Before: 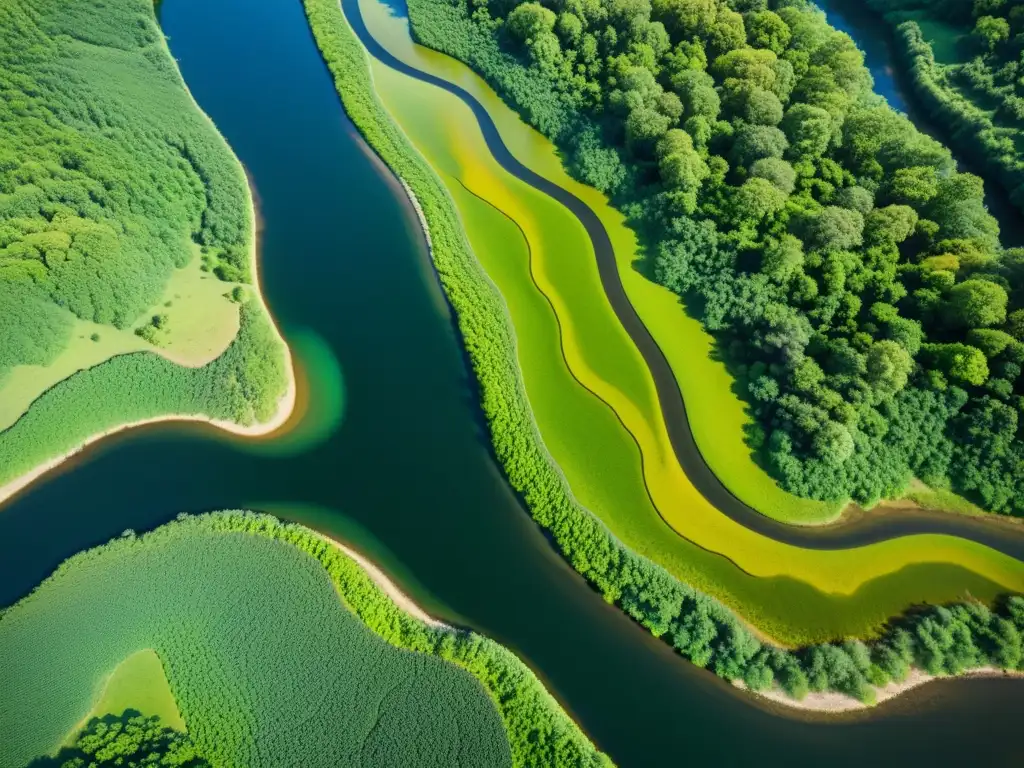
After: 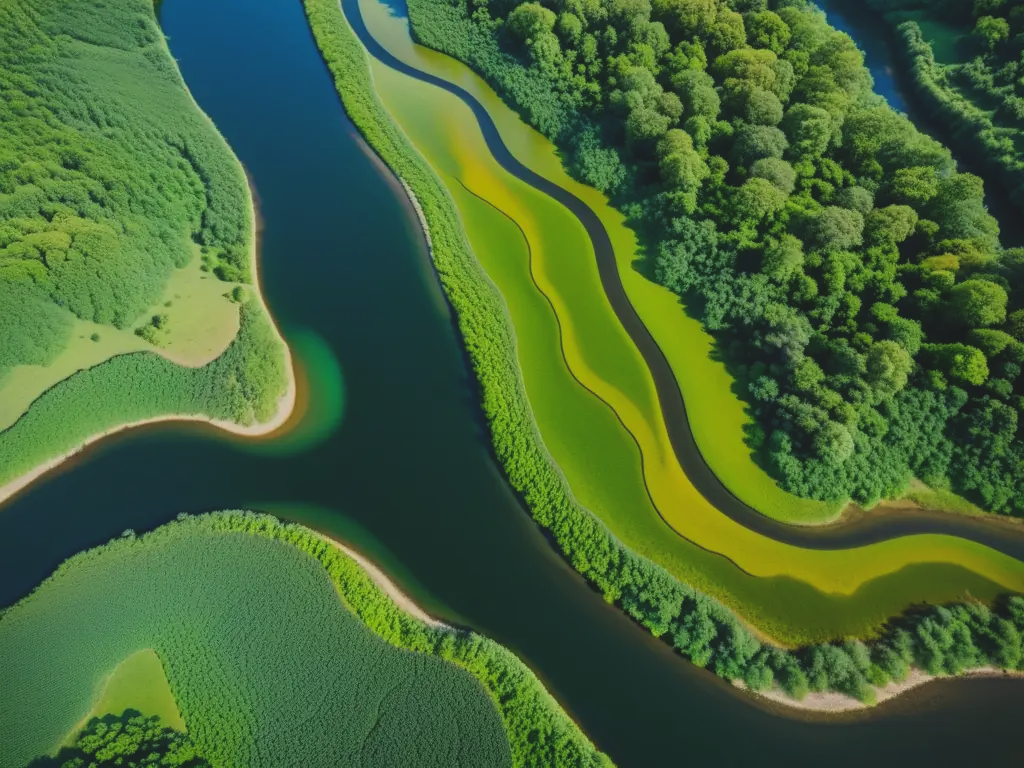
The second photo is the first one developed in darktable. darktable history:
contrast brightness saturation: contrast -0.011, brightness -0.011, saturation 0.041
exposure: black level correction -0.015, exposure -0.52 EV, compensate exposure bias true, compensate highlight preservation false
